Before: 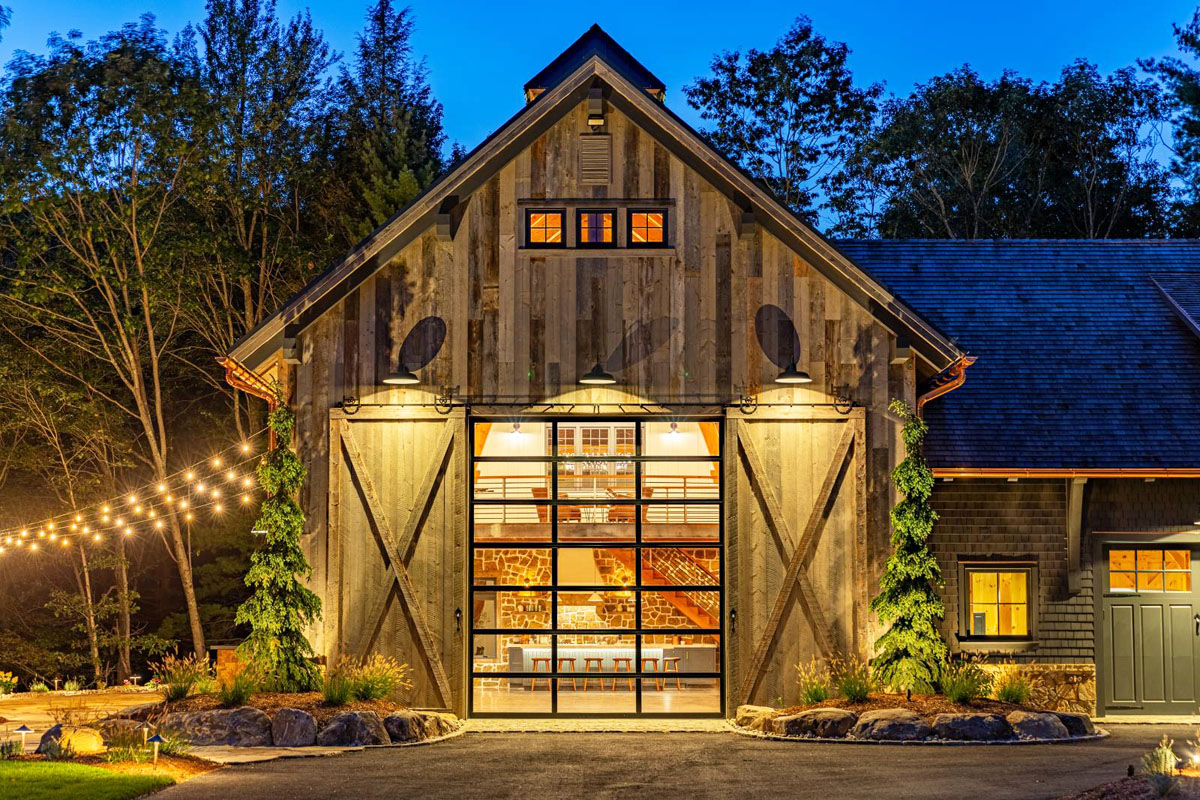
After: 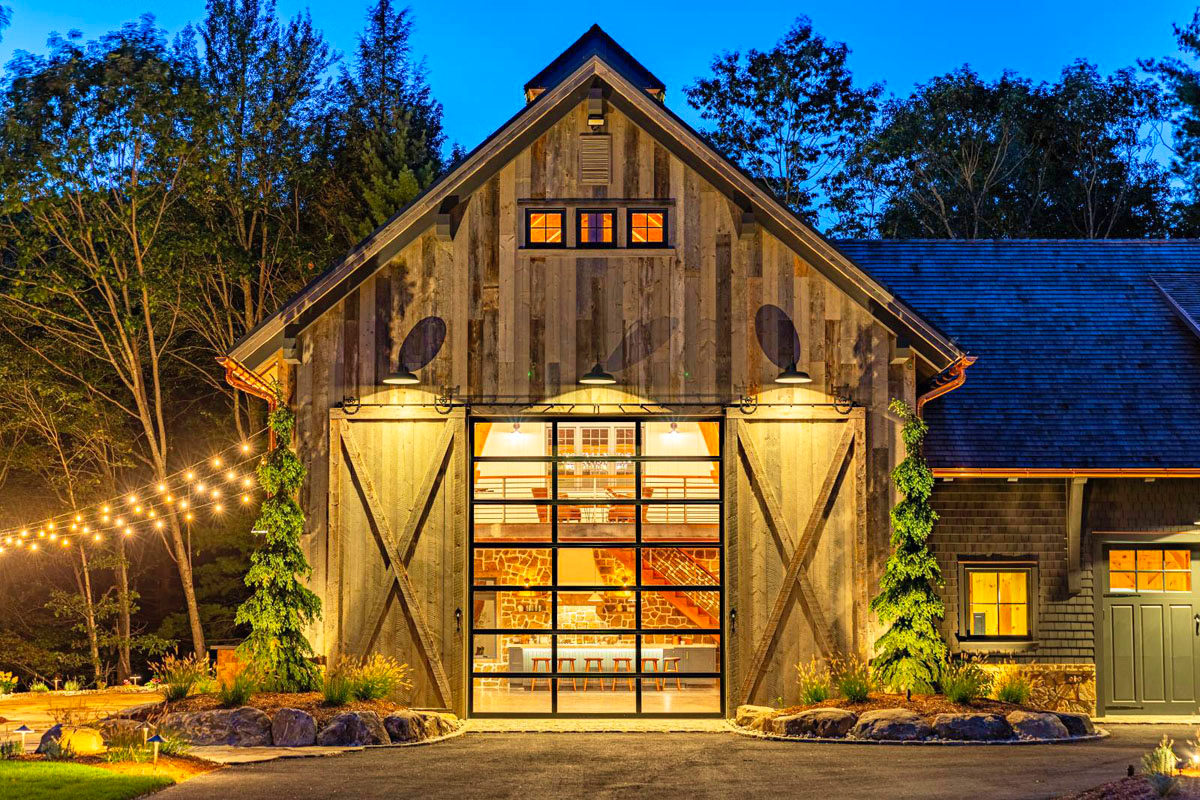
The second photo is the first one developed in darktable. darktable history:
velvia: on, module defaults
contrast brightness saturation: contrast 0.073, brightness 0.072, saturation 0.177
